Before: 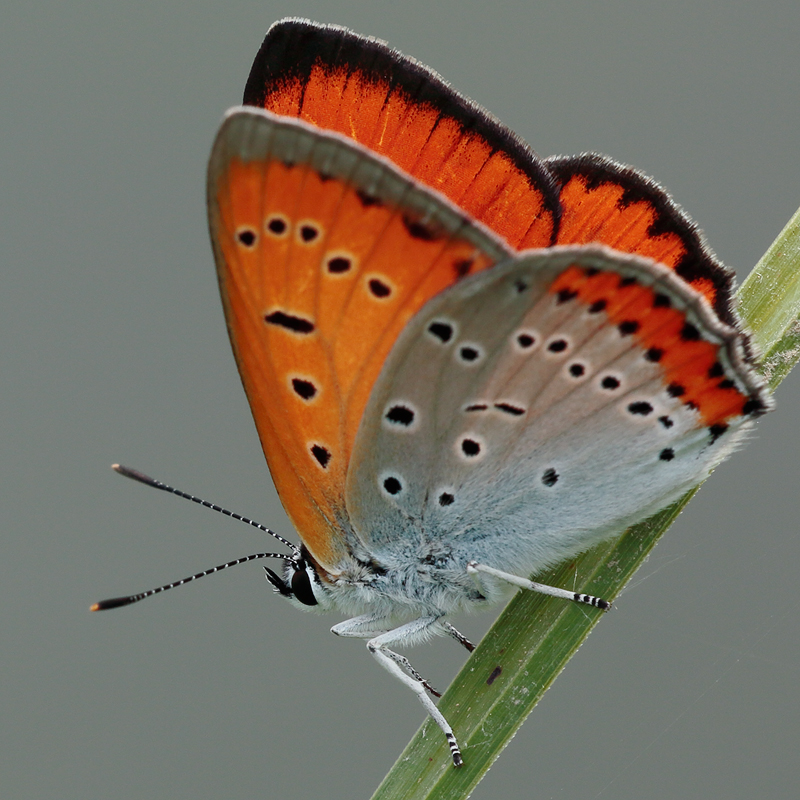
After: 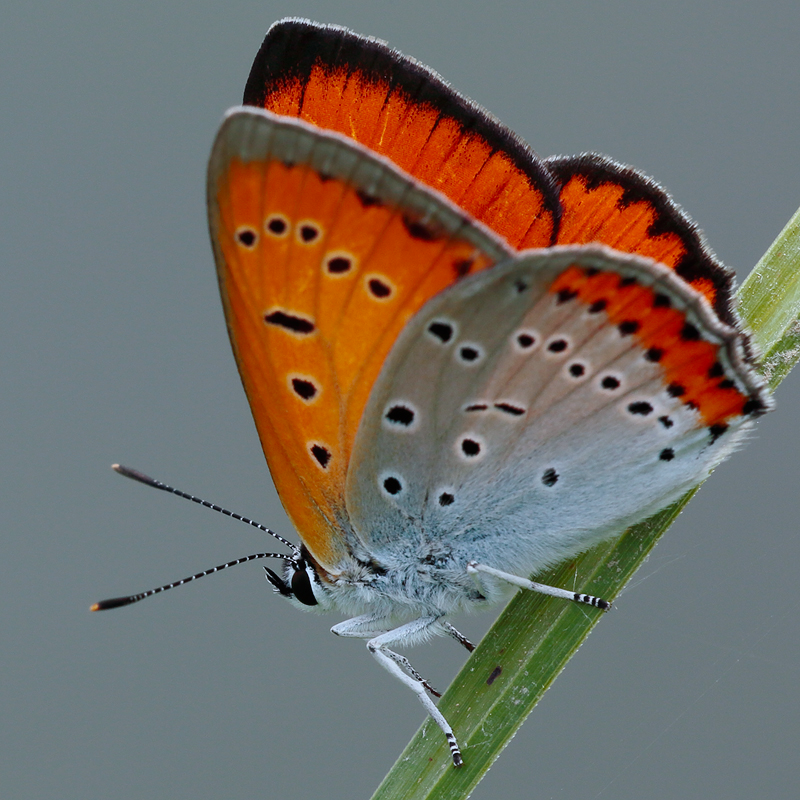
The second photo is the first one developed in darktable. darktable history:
white balance: red 0.954, blue 1.079
color balance: output saturation 110%
